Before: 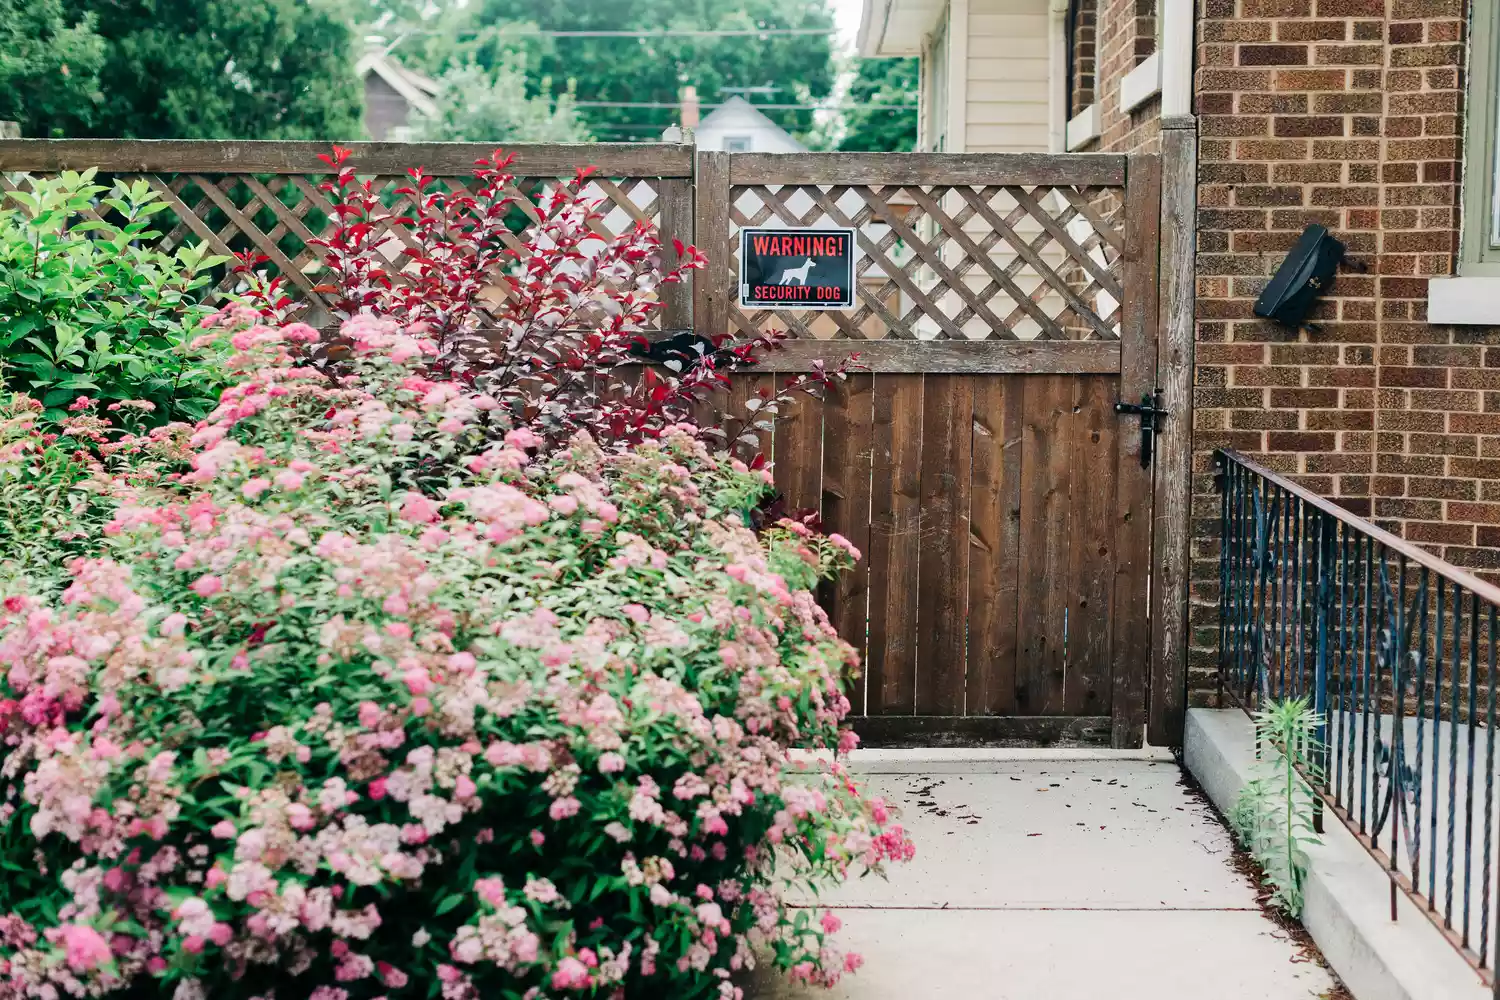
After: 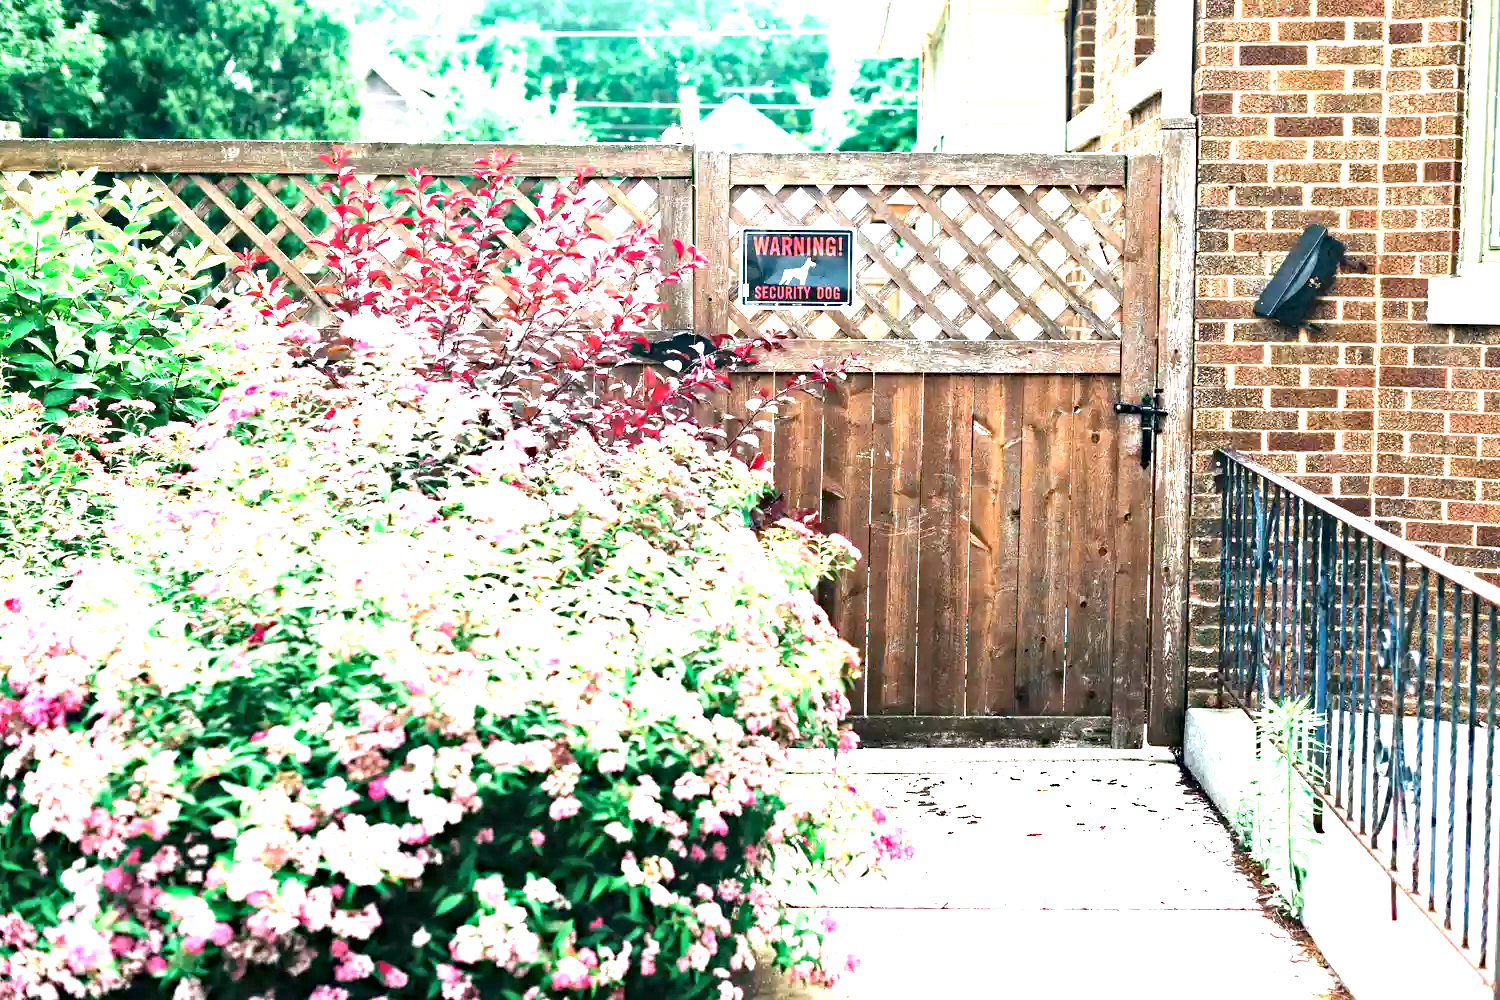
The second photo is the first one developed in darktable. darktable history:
contrast brightness saturation: saturation -0.067
exposure: black level correction 0, exposure 1.993 EV, compensate highlight preservation false
haze removal: strength 0.294, distance 0.249, compatibility mode true, adaptive false
